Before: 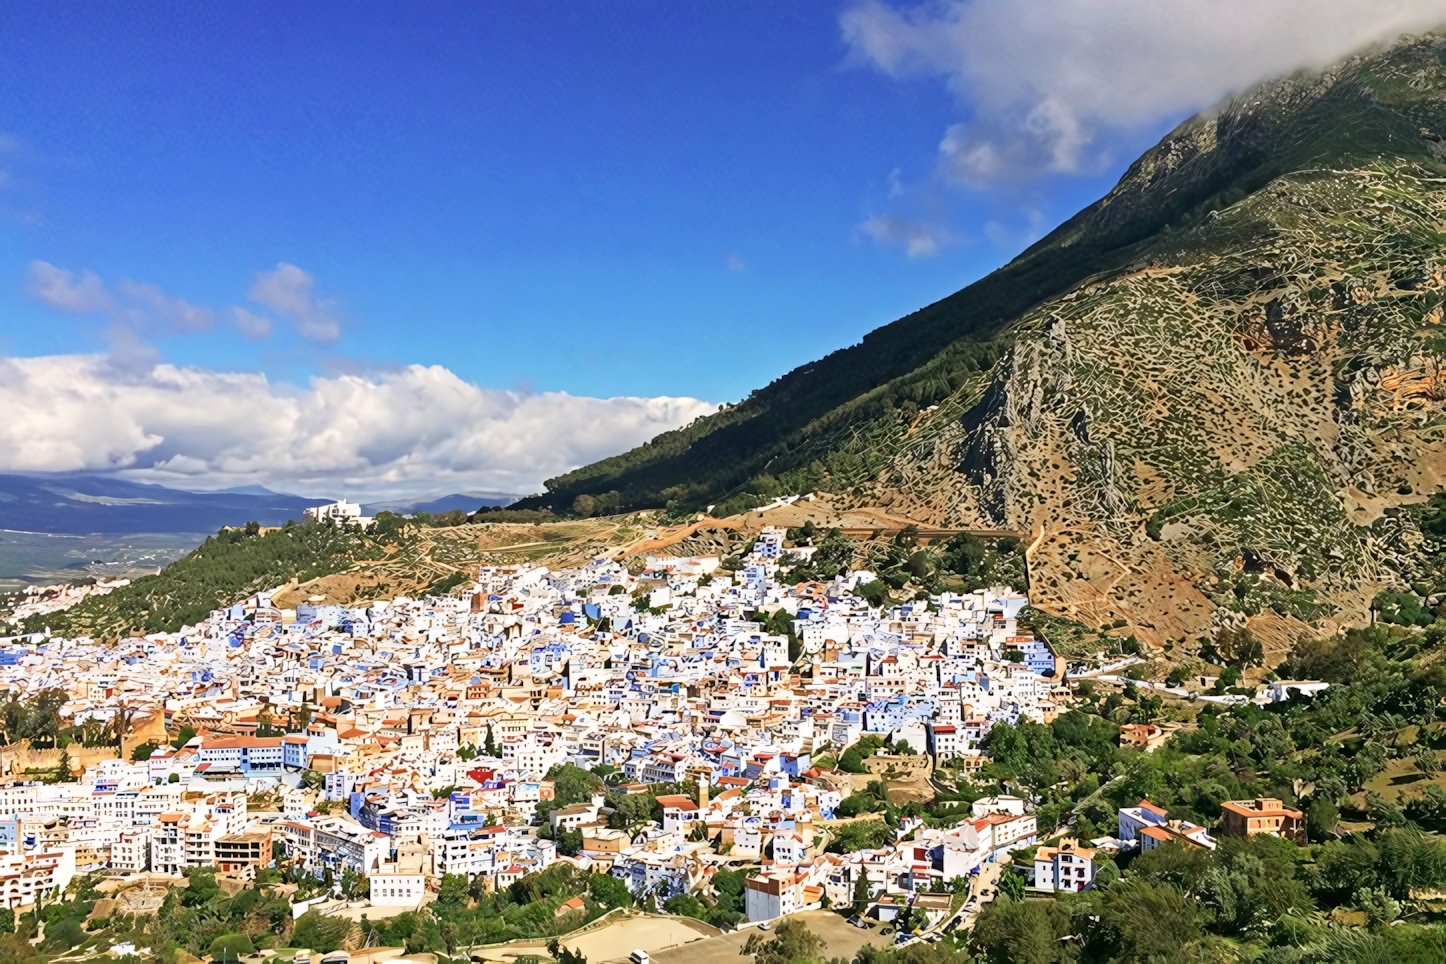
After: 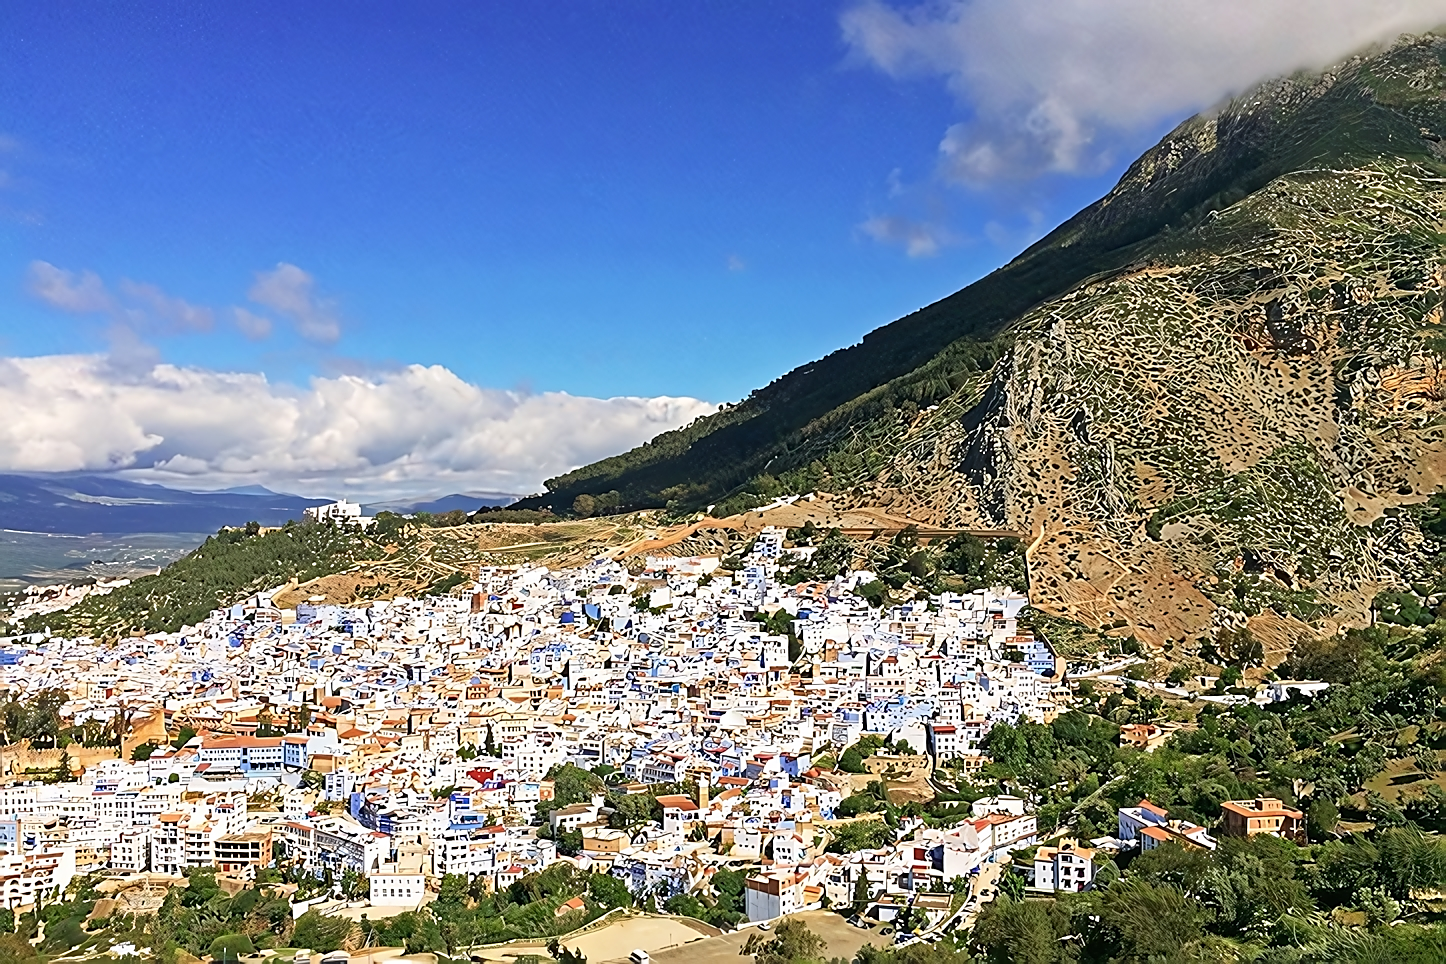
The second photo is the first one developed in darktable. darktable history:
sharpen: radius 1.42, amount 1.252, threshold 0.667
